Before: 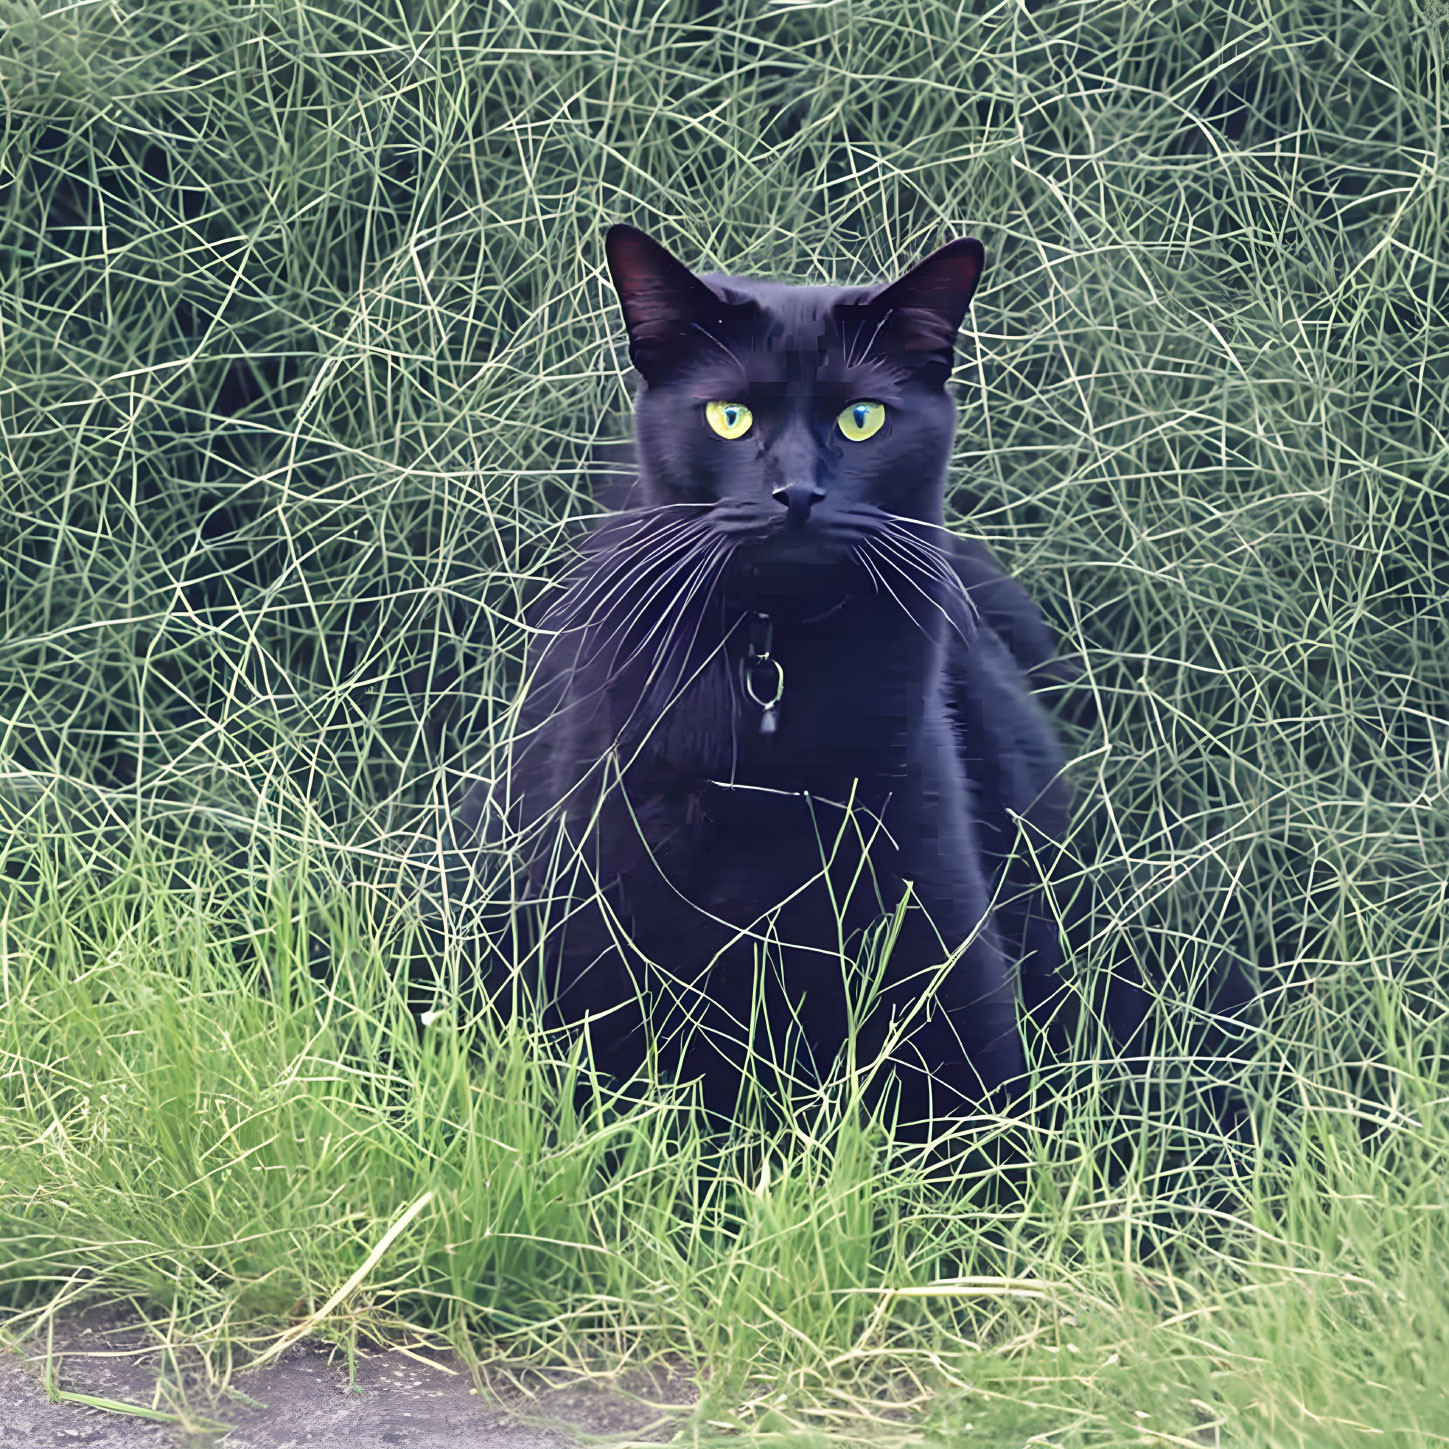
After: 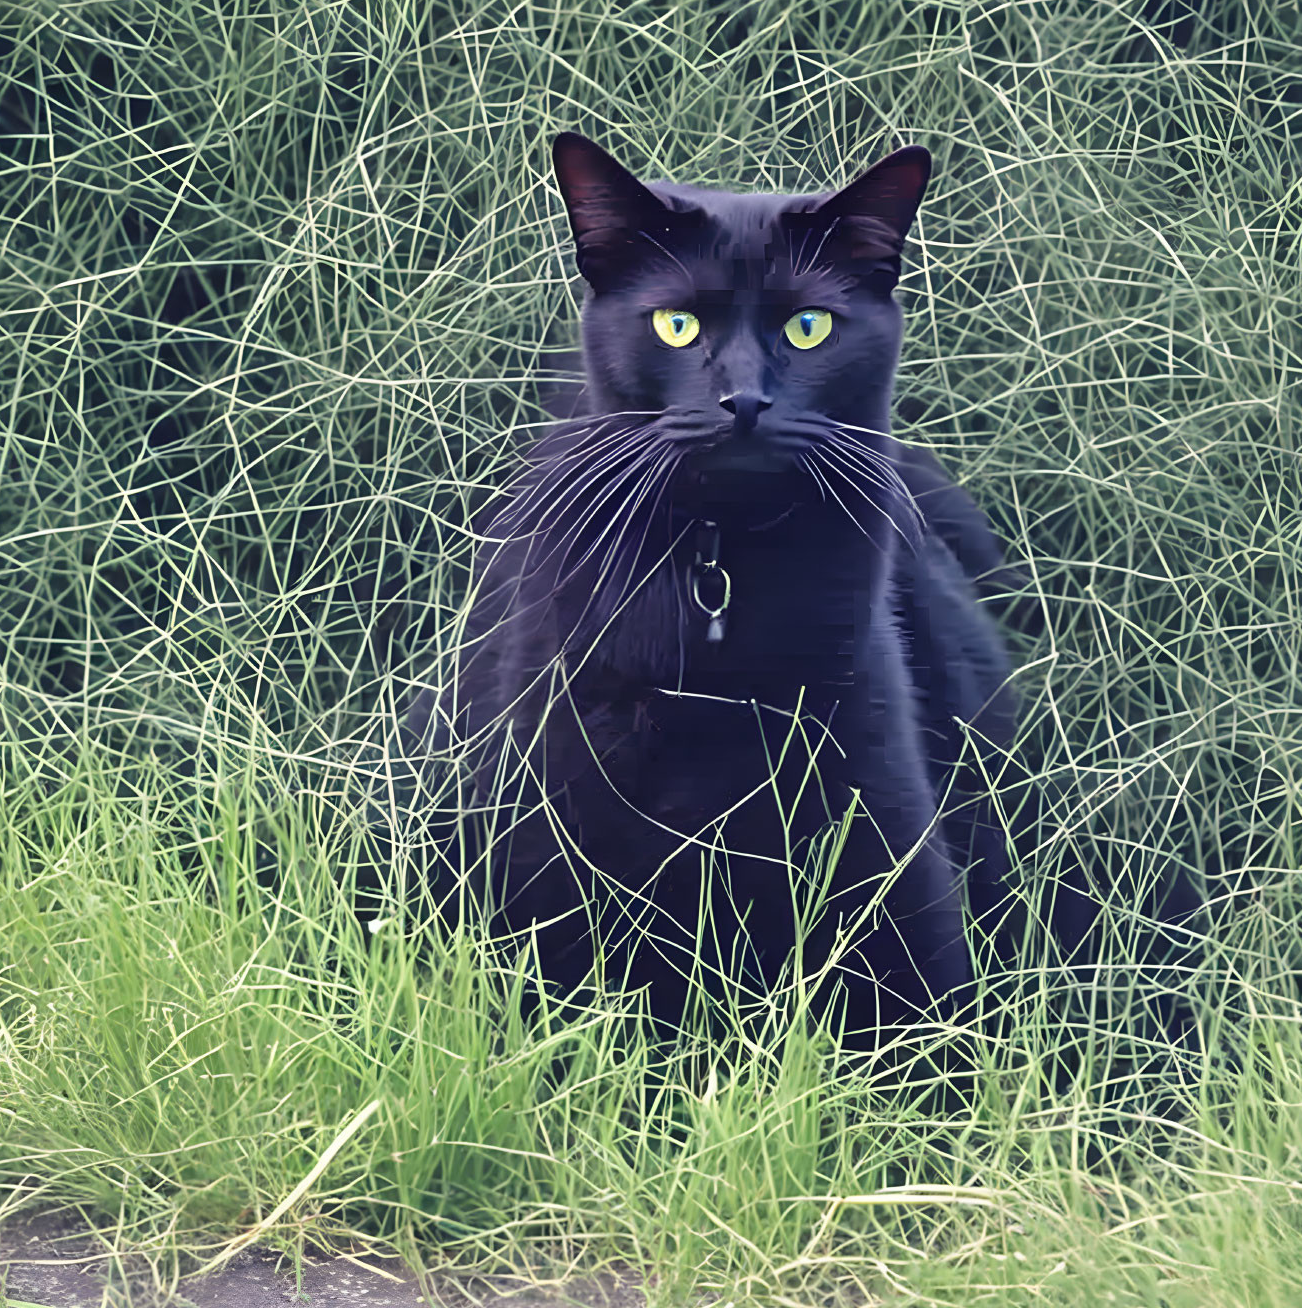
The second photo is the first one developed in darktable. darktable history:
crop: left 3.672%, top 6.376%, right 6.406%, bottom 3.293%
